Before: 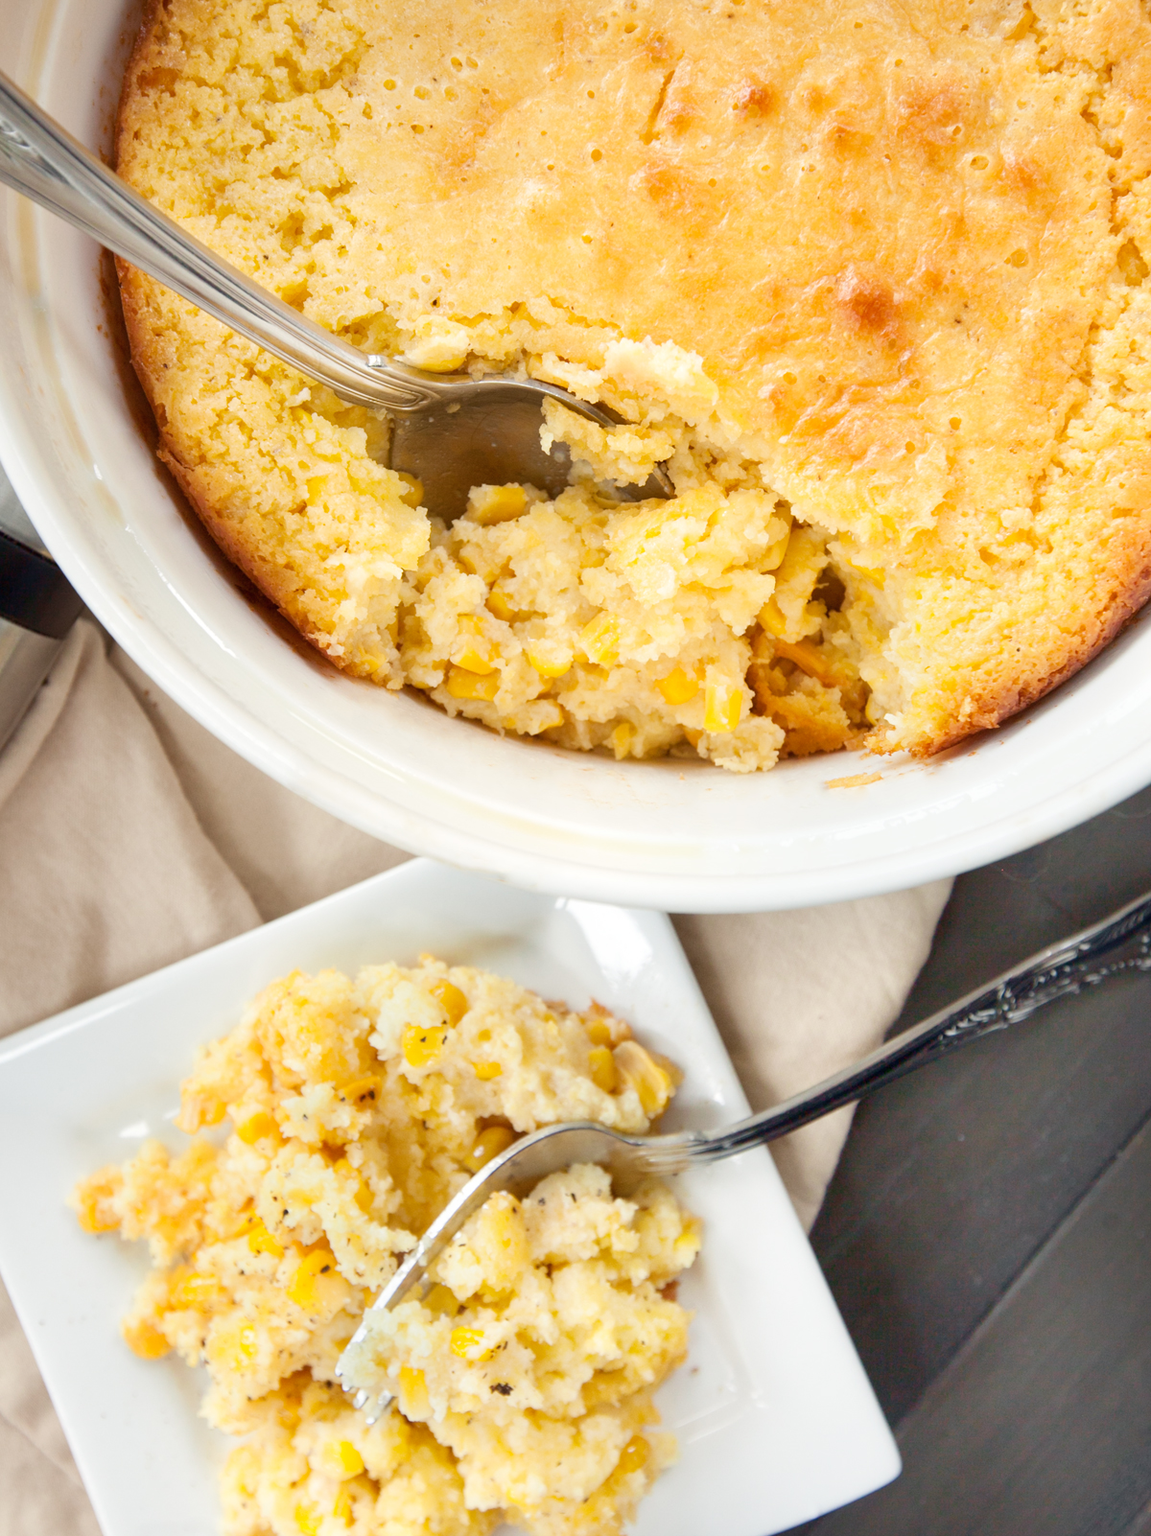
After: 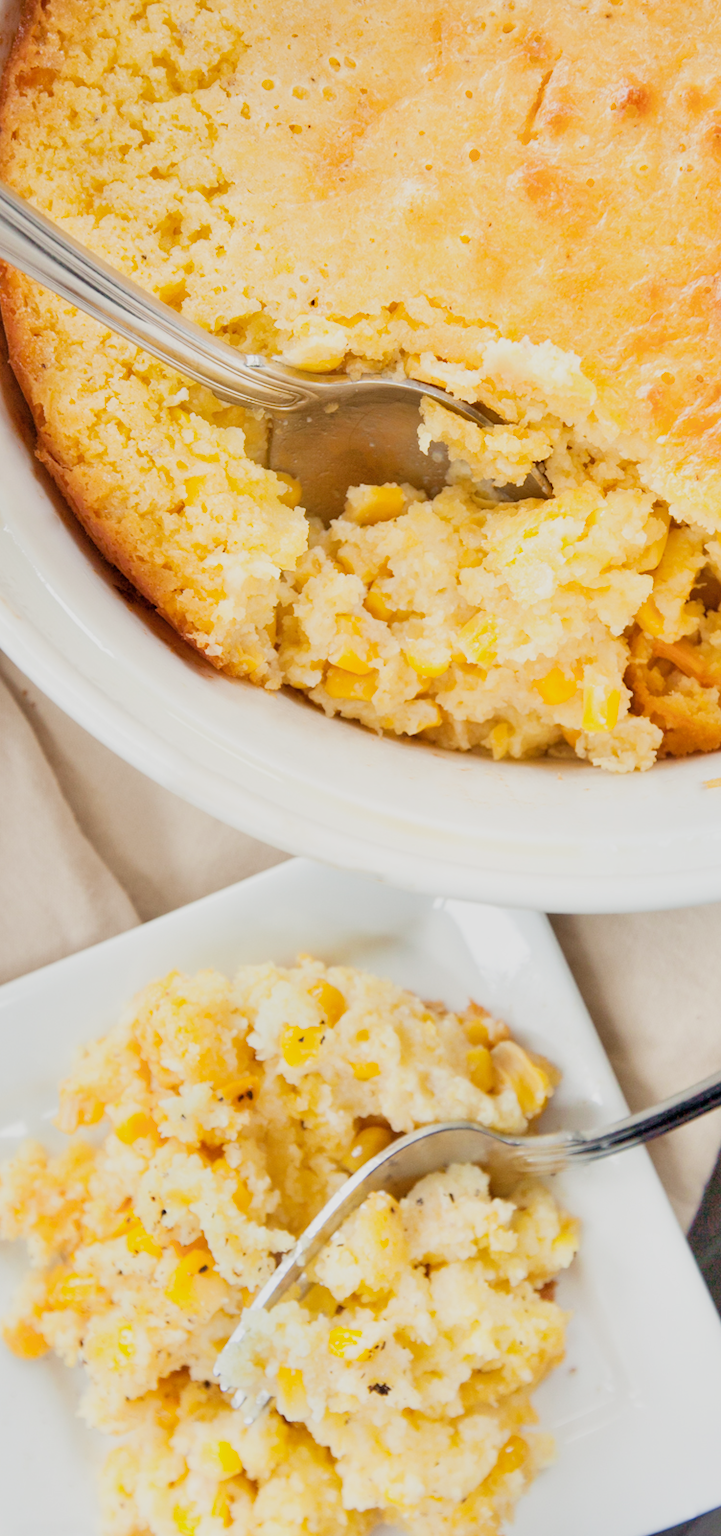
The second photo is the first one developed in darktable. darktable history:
filmic rgb: black relative exposure -5 EV, hardness 2.88, contrast 1.2, highlights saturation mix -30%
tone equalizer: -7 EV 0.15 EV, -6 EV 0.6 EV, -5 EV 1.15 EV, -4 EV 1.33 EV, -3 EV 1.15 EV, -2 EV 0.6 EV, -1 EV 0.15 EV, mask exposure compensation -0.5 EV
crop: left 10.644%, right 26.528%
